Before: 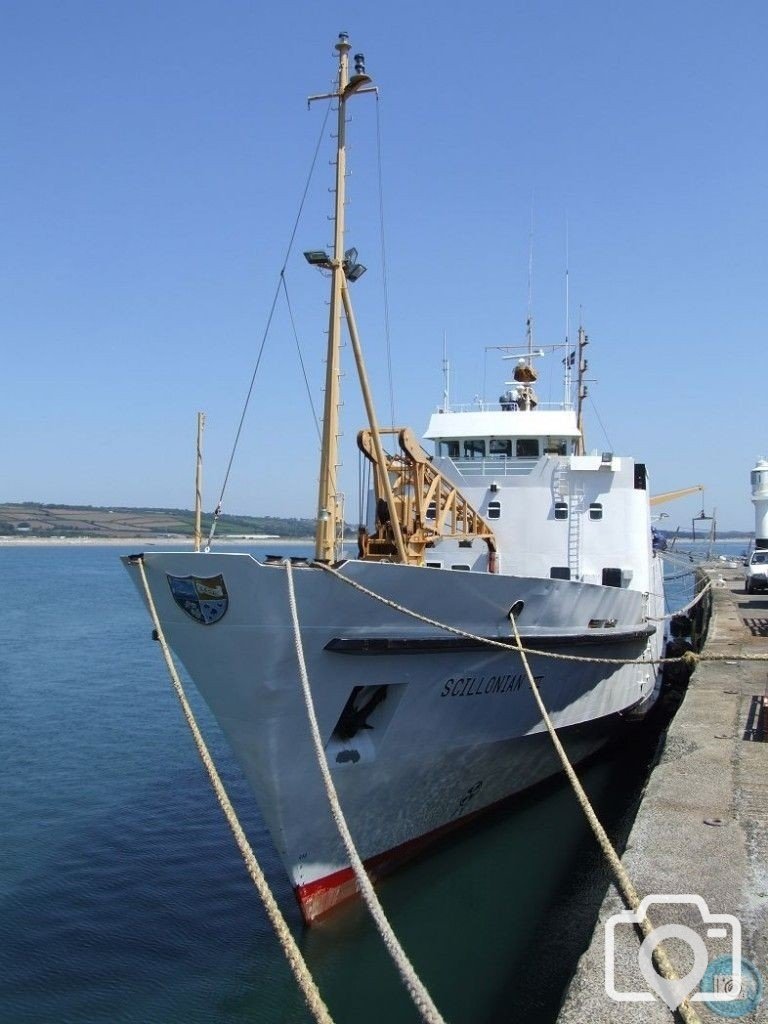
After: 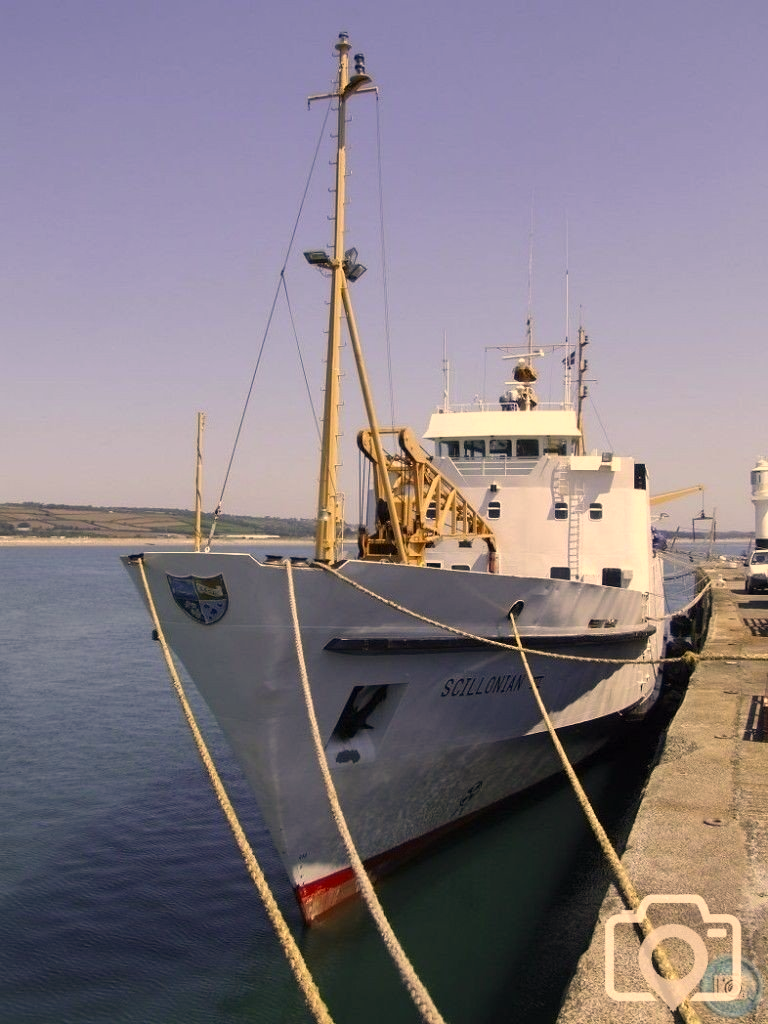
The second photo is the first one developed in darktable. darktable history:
color correction: highlights a* 14.85, highlights b* 30.85
